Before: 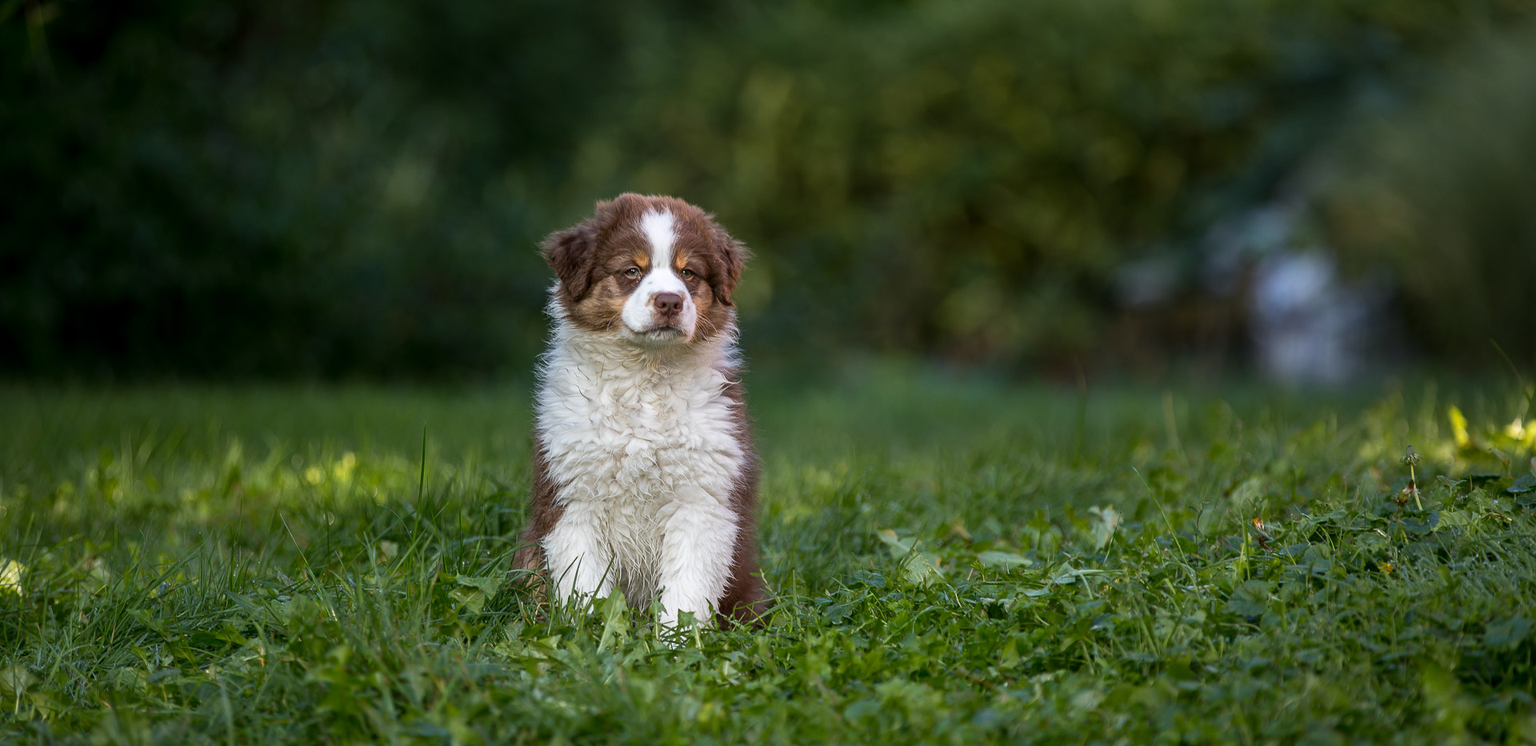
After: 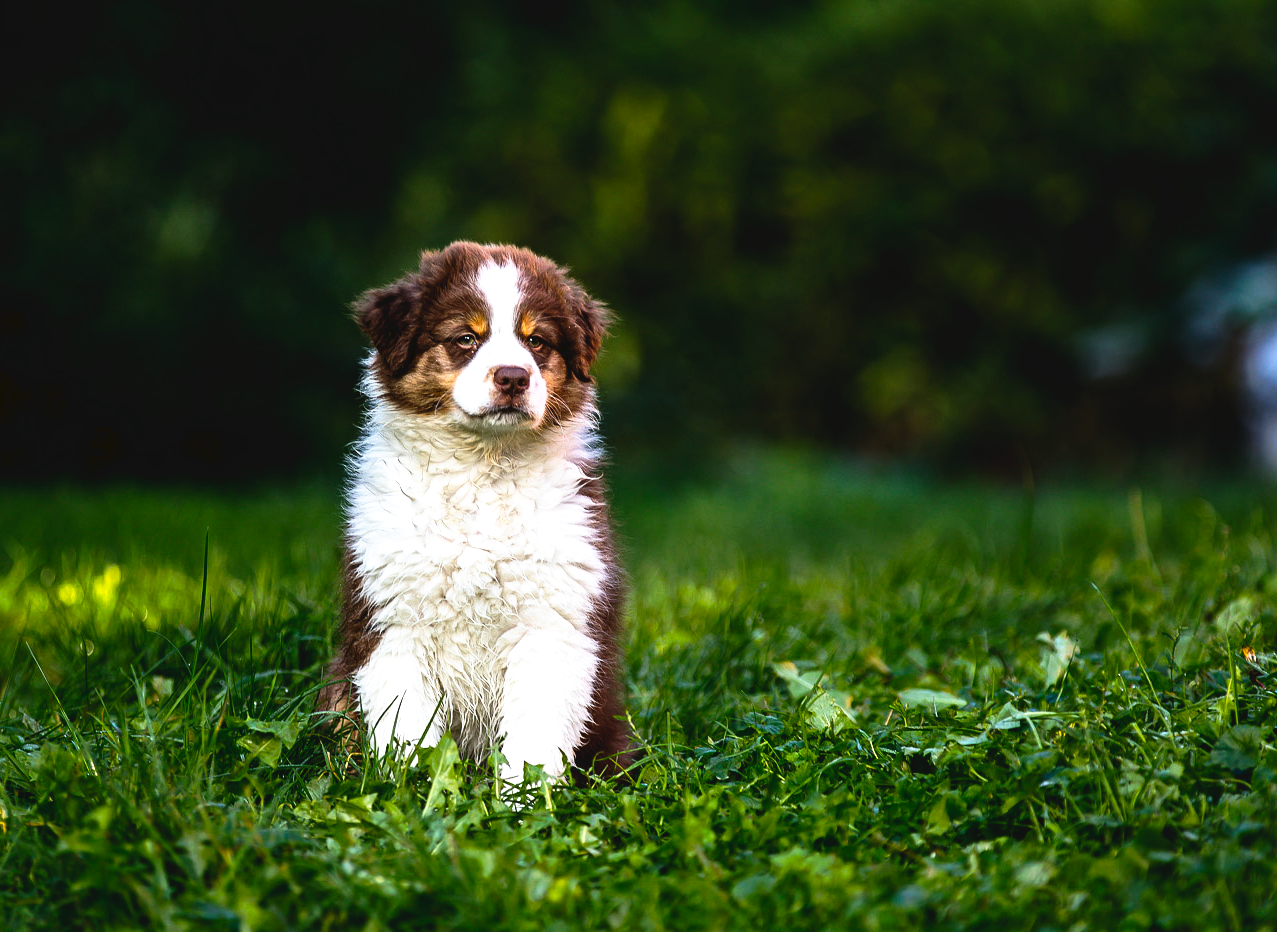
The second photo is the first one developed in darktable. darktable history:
tone equalizer: -8 EV -0.75 EV, -7 EV -0.7 EV, -6 EV -0.6 EV, -5 EV -0.4 EV, -3 EV 0.4 EV, -2 EV 0.6 EV, -1 EV 0.7 EV, +0 EV 0.75 EV, edges refinement/feathering 500, mask exposure compensation -1.57 EV, preserve details no
crop: left 16.899%, right 16.556%
color balance rgb: perceptual saturation grading › global saturation 20%, global vibrance 20%
tone curve: curves: ch0 [(0, 0) (0.003, 0.047) (0.011, 0.047) (0.025, 0.047) (0.044, 0.049) (0.069, 0.051) (0.1, 0.062) (0.136, 0.086) (0.177, 0.125) (0.224, 0.178) (0.277, 0.246) (0.335, 0.324) (0.399, 0.407) (0.468, 0.48) (0.543, 0.57) (0.623, 0.675) (0.709, 0.772) (0.801, 0.876) (0.898, 0.963) (1, 1)], preserve colors none
